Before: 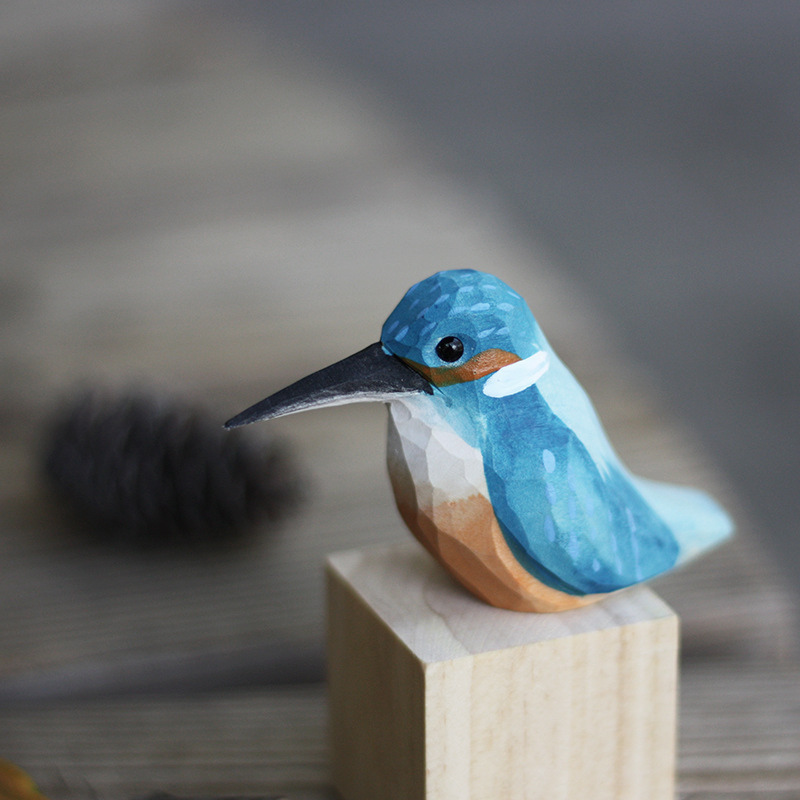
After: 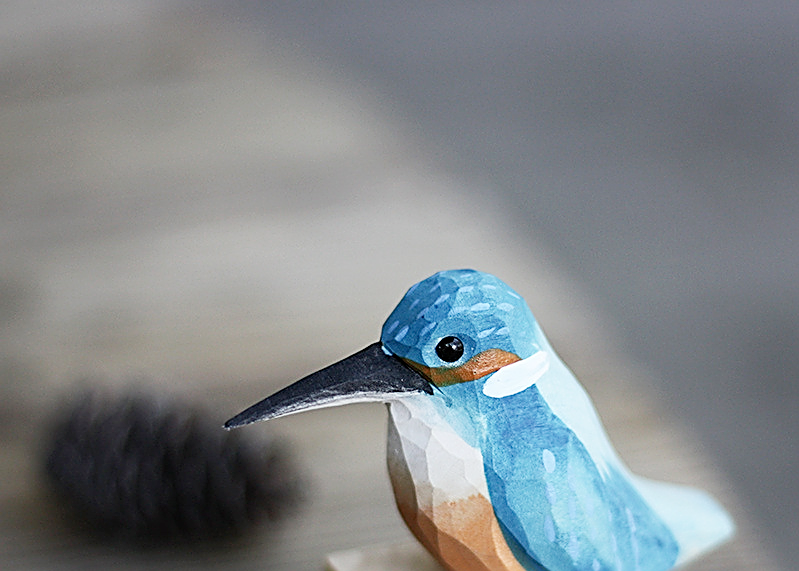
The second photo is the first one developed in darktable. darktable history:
sharpen: amount 0.995
crop: right 0%, bottom 28.551%
exposure: compensate highlight preservation false
tone curve: curves: ch0 [(0, 0) (0.004, 0.001) (0.133, 0.151) (0.325, 0.399) (0.475, 0.579) (0.832, 0.902) (1, 1)], preserve colors none
